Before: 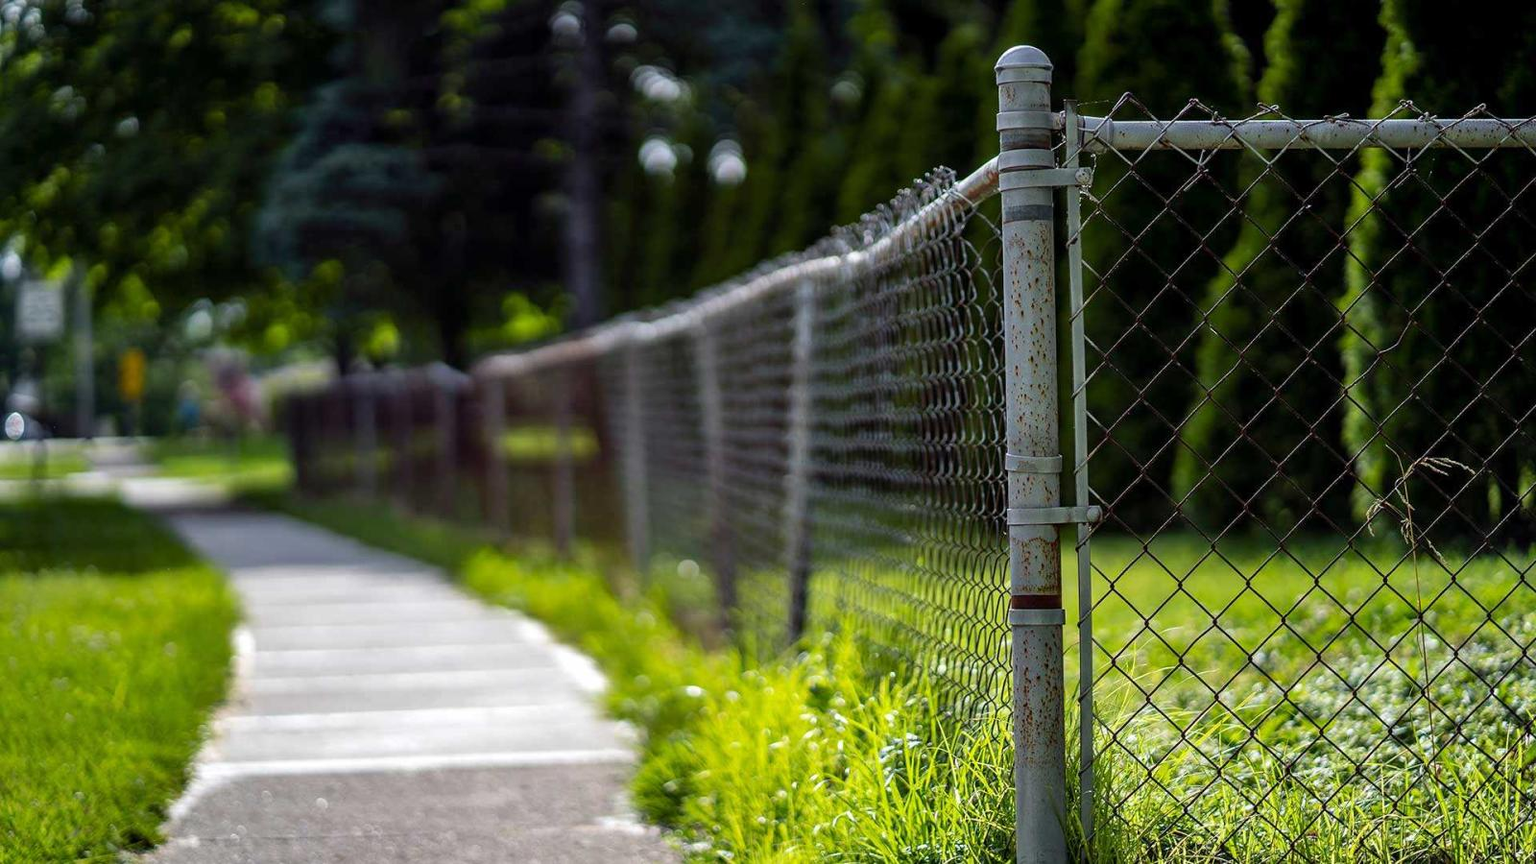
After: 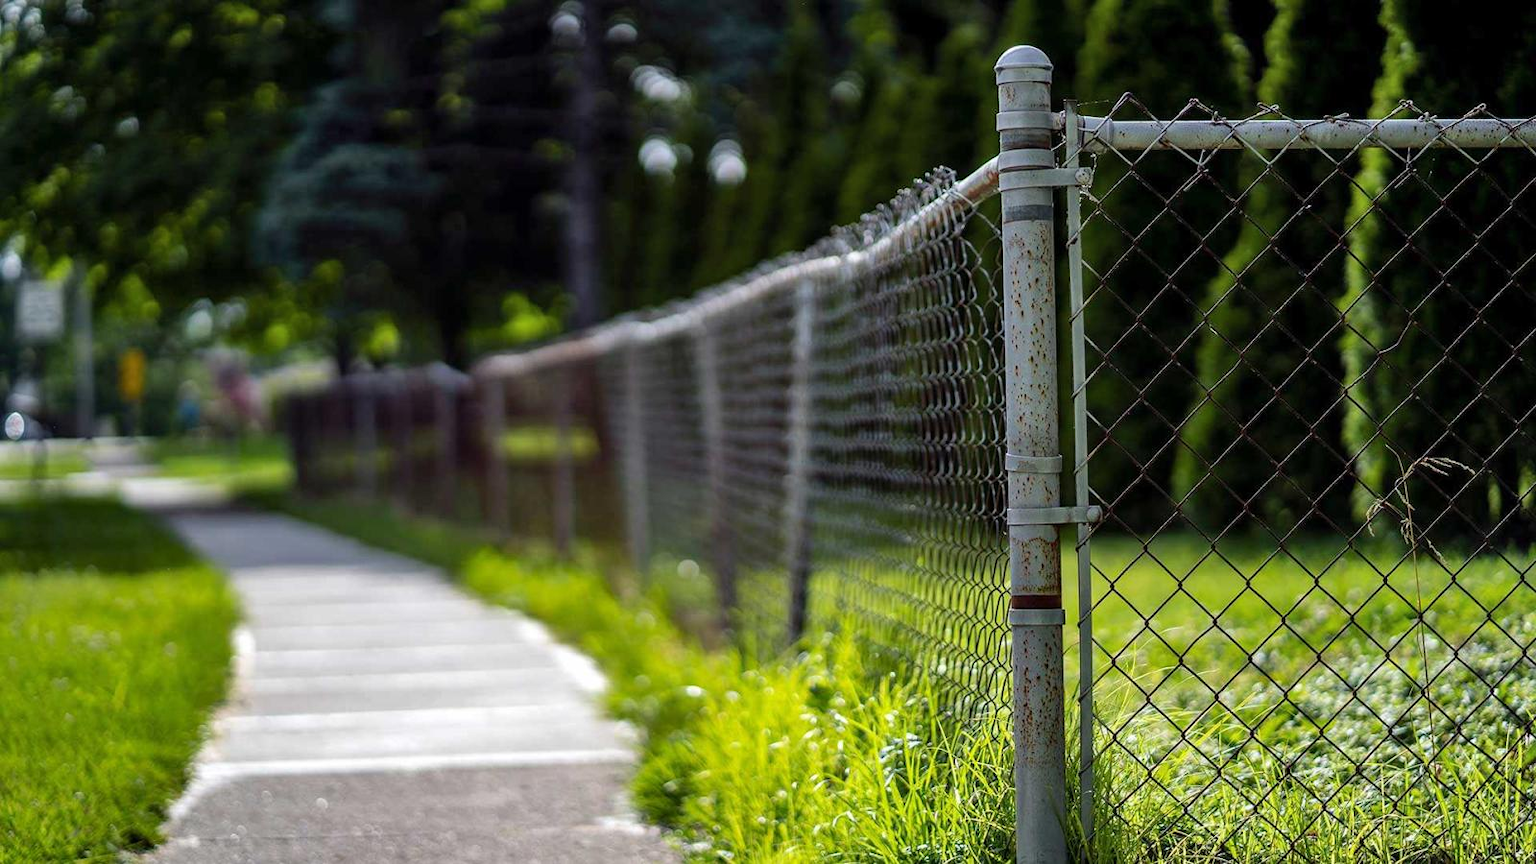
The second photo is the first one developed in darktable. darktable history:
shadows and highlights: radius 336.35, shadows 28.94, soften with gaussian
